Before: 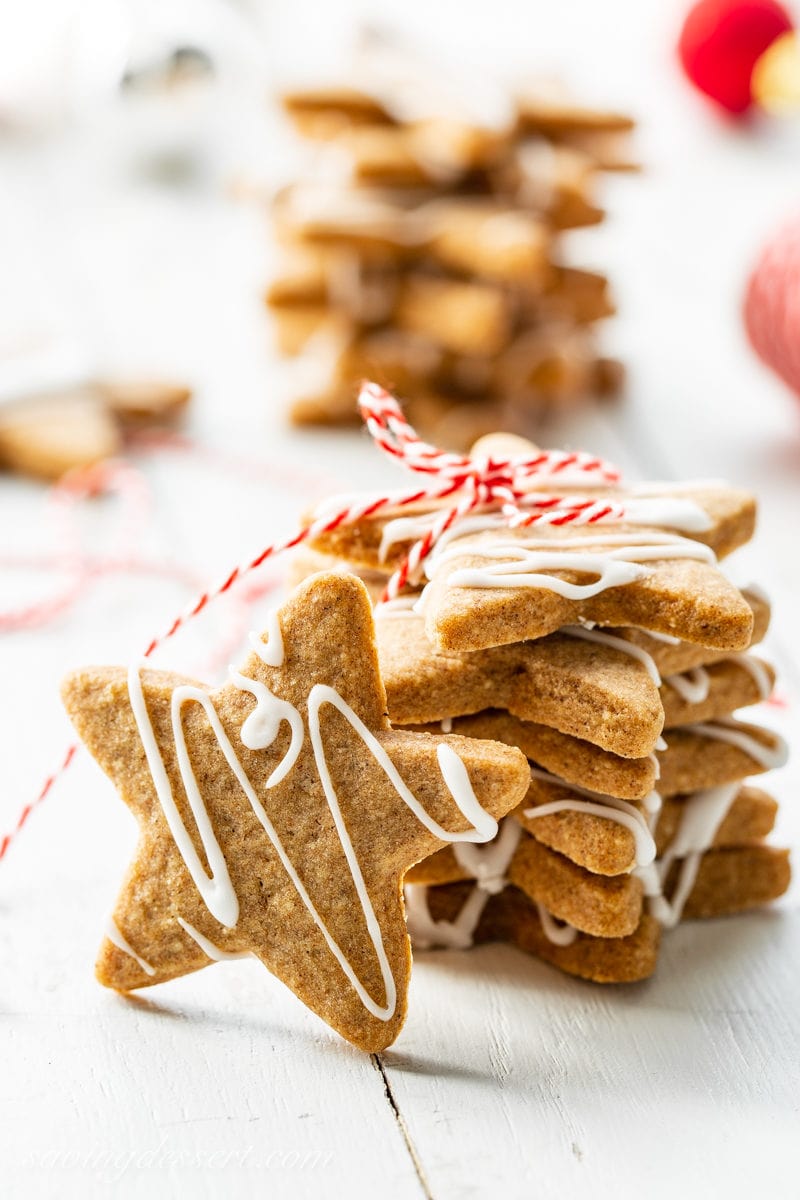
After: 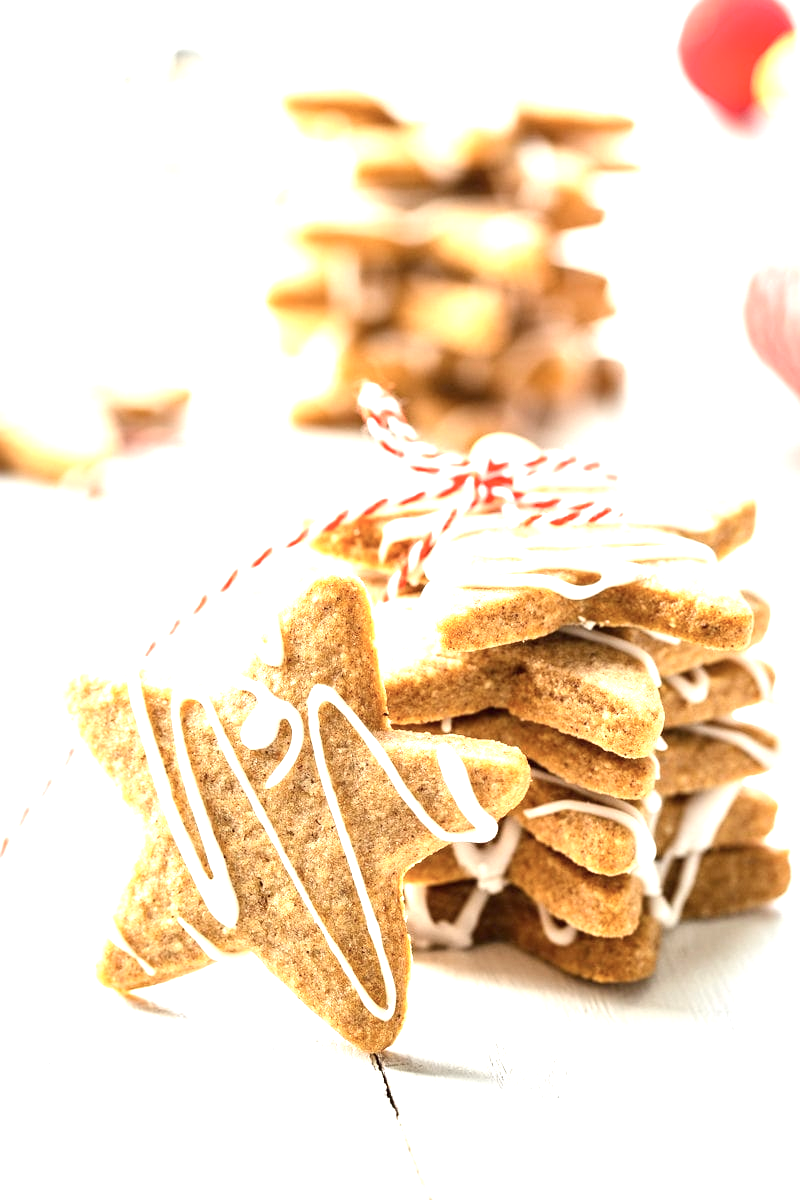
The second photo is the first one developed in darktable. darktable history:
exposure: black level correction 0, exposure 1.2 EV, compensate exposure bias true, compensate highlight preservation false
contrast brightness saturation: contrast 0.11, saturation -0.17
